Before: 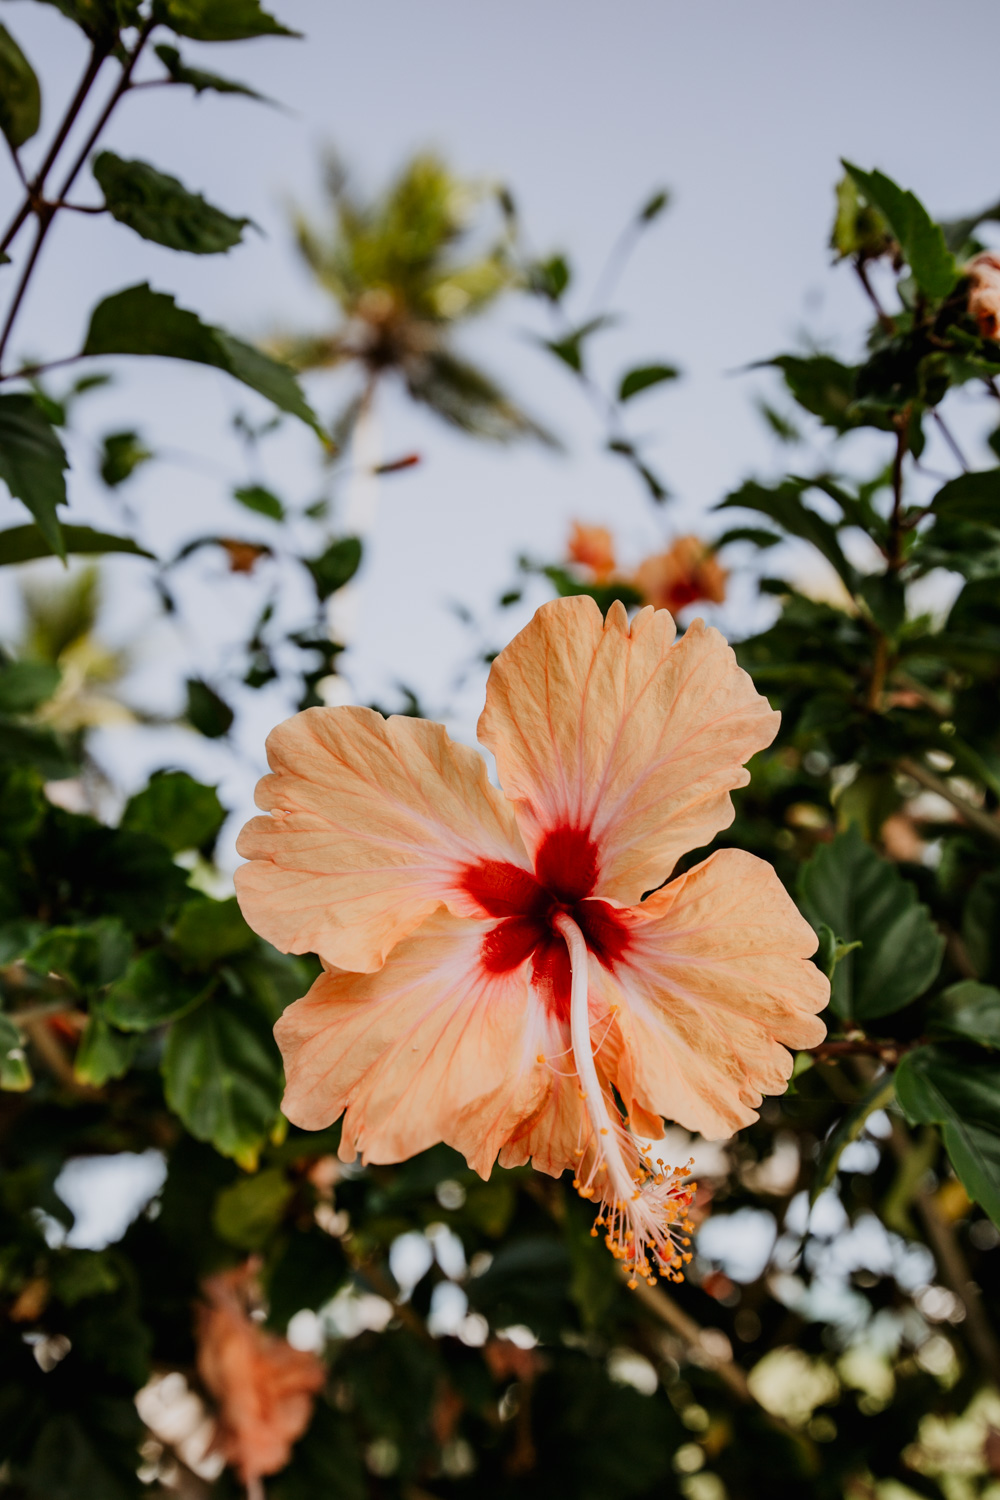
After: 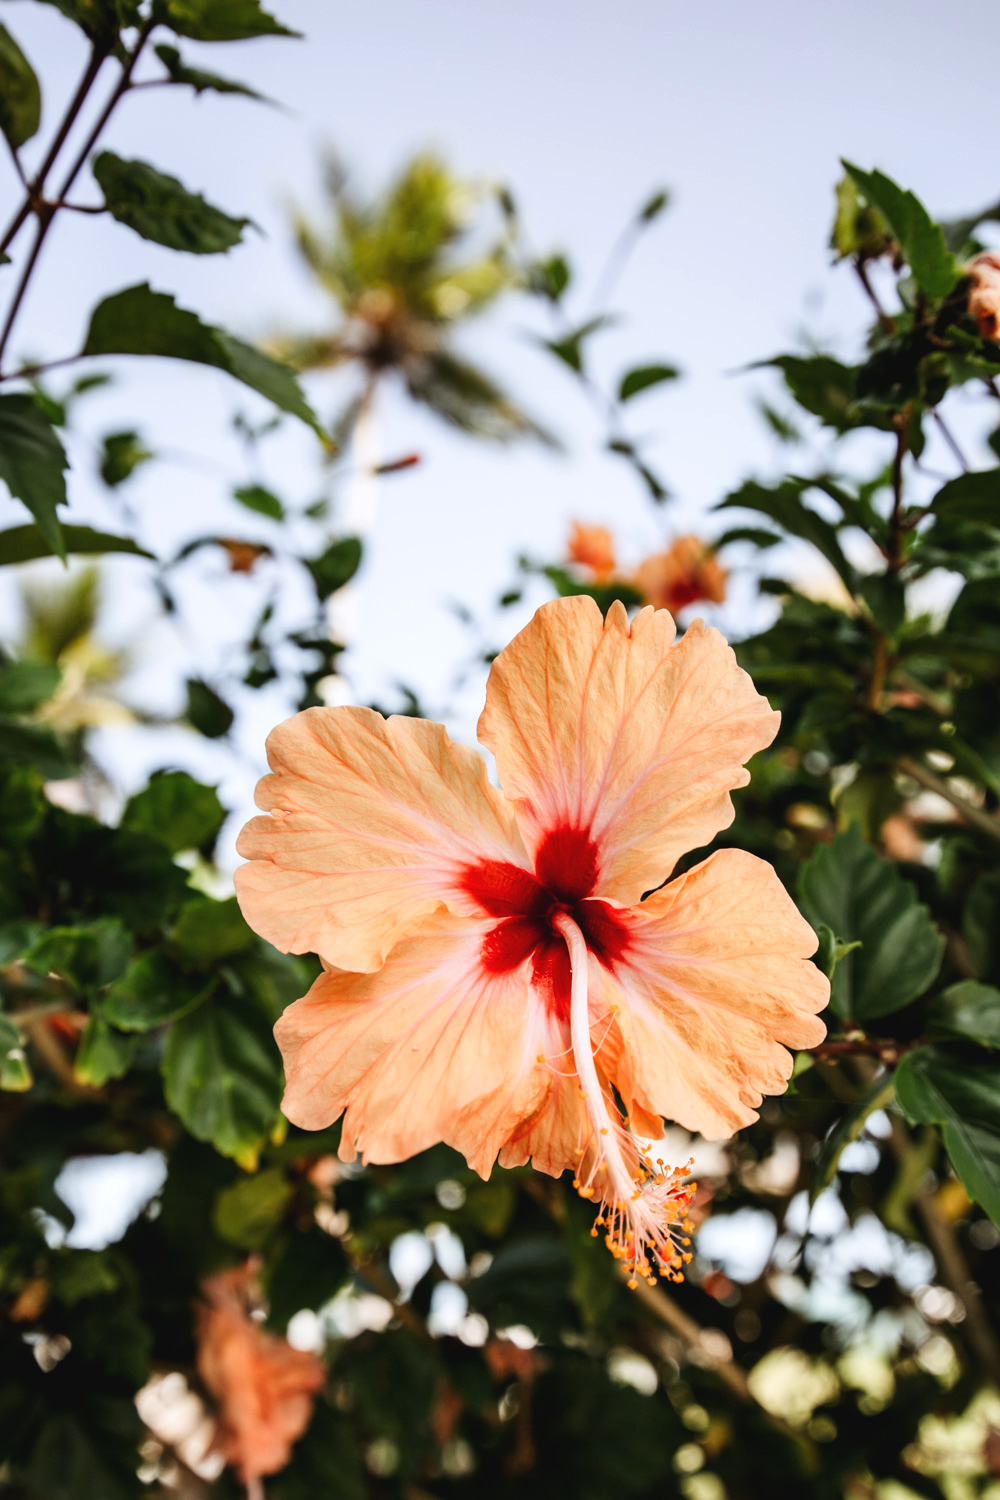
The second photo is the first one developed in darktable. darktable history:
exposure: black level correction -0.002, exposure 0.536 EV, compensate highlight preservation false
